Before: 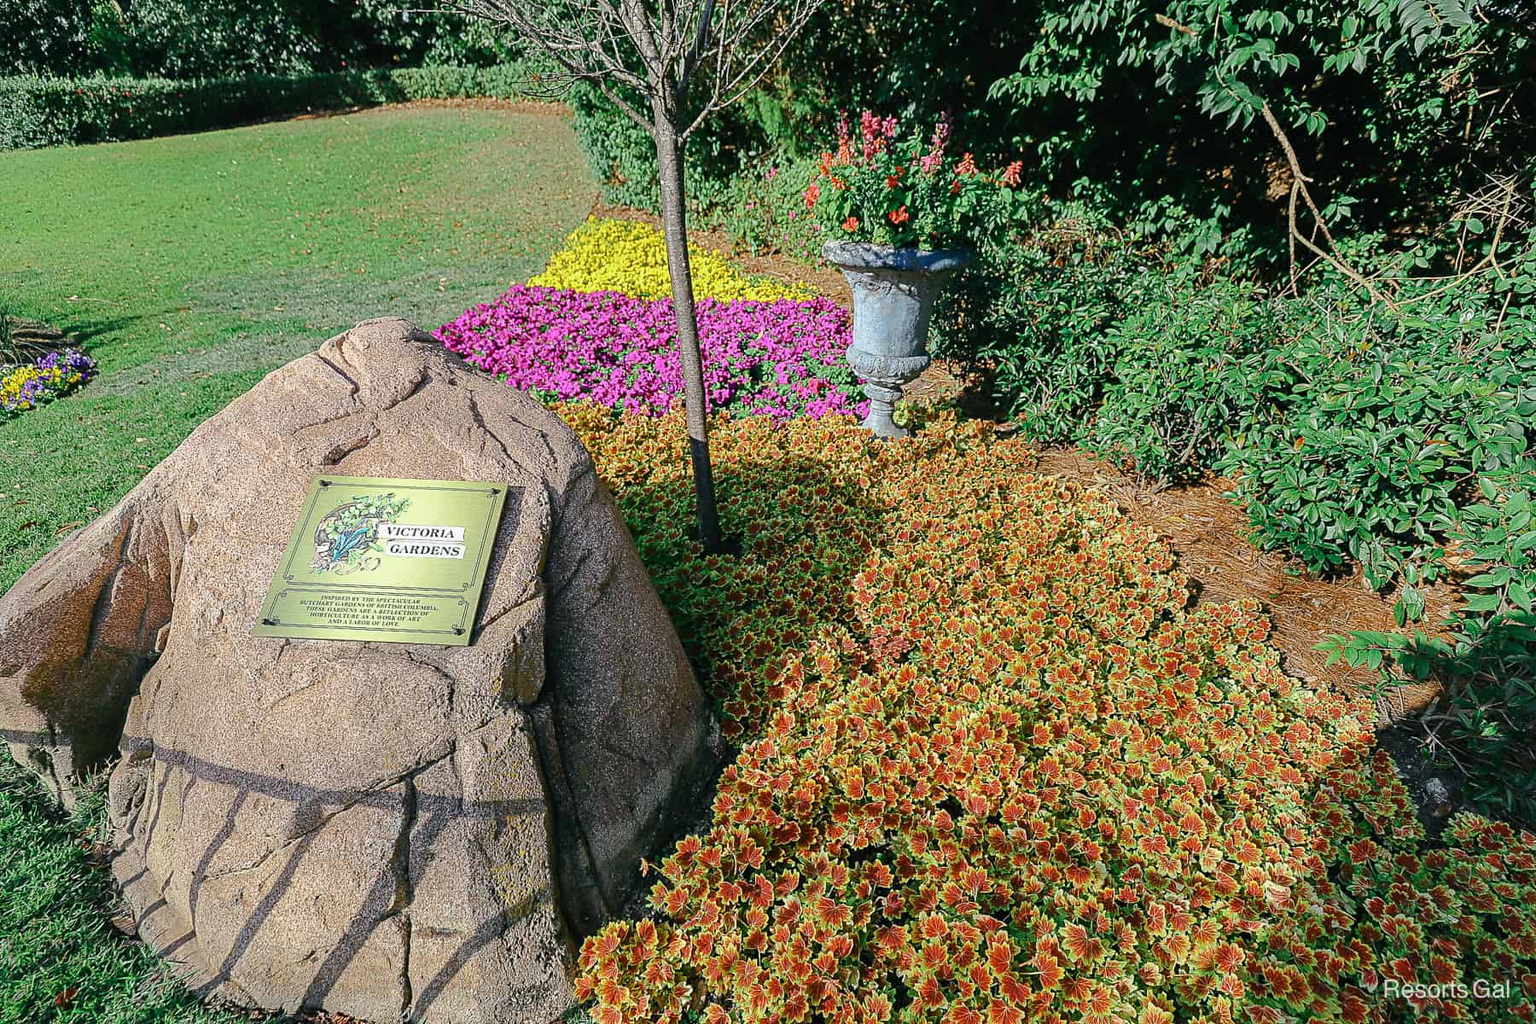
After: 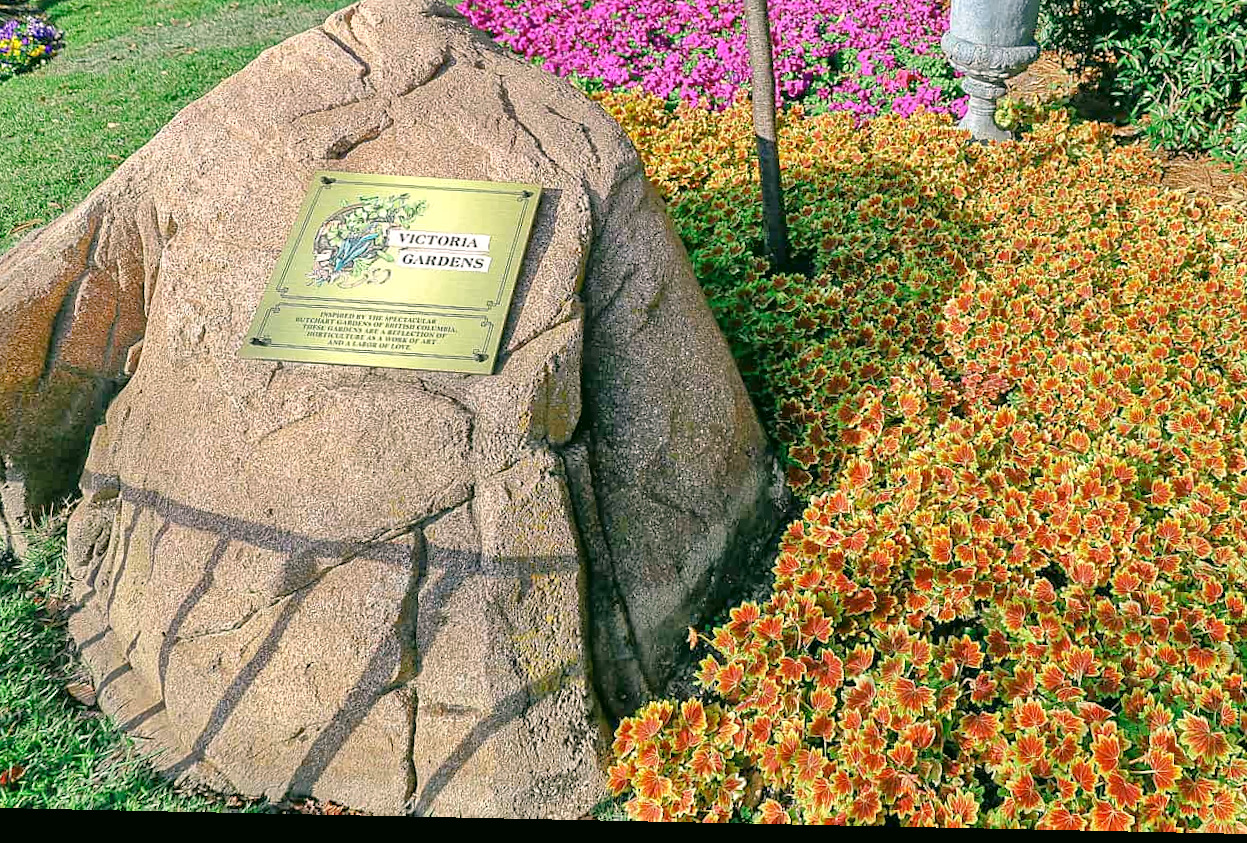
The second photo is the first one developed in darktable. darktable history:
tone equalizer: -7 EV 0.147 EV, -6 EV 0.609 EV, -5 EV 1.14 EV, -4 EV 1.31 EV, -3 EV 1.15 EV, -2 EV 0.6 EV, -1 EV 0.154 EV
color correction: highlights a* 4.57, highlights b* 4.99, shadows a* -7.71, shadows b* 4.54
levels: levels [0, 0.476, 0.951]
crop and rotate: angle -1.19°, left 3.635%, top 31.86%, right 27.996%
